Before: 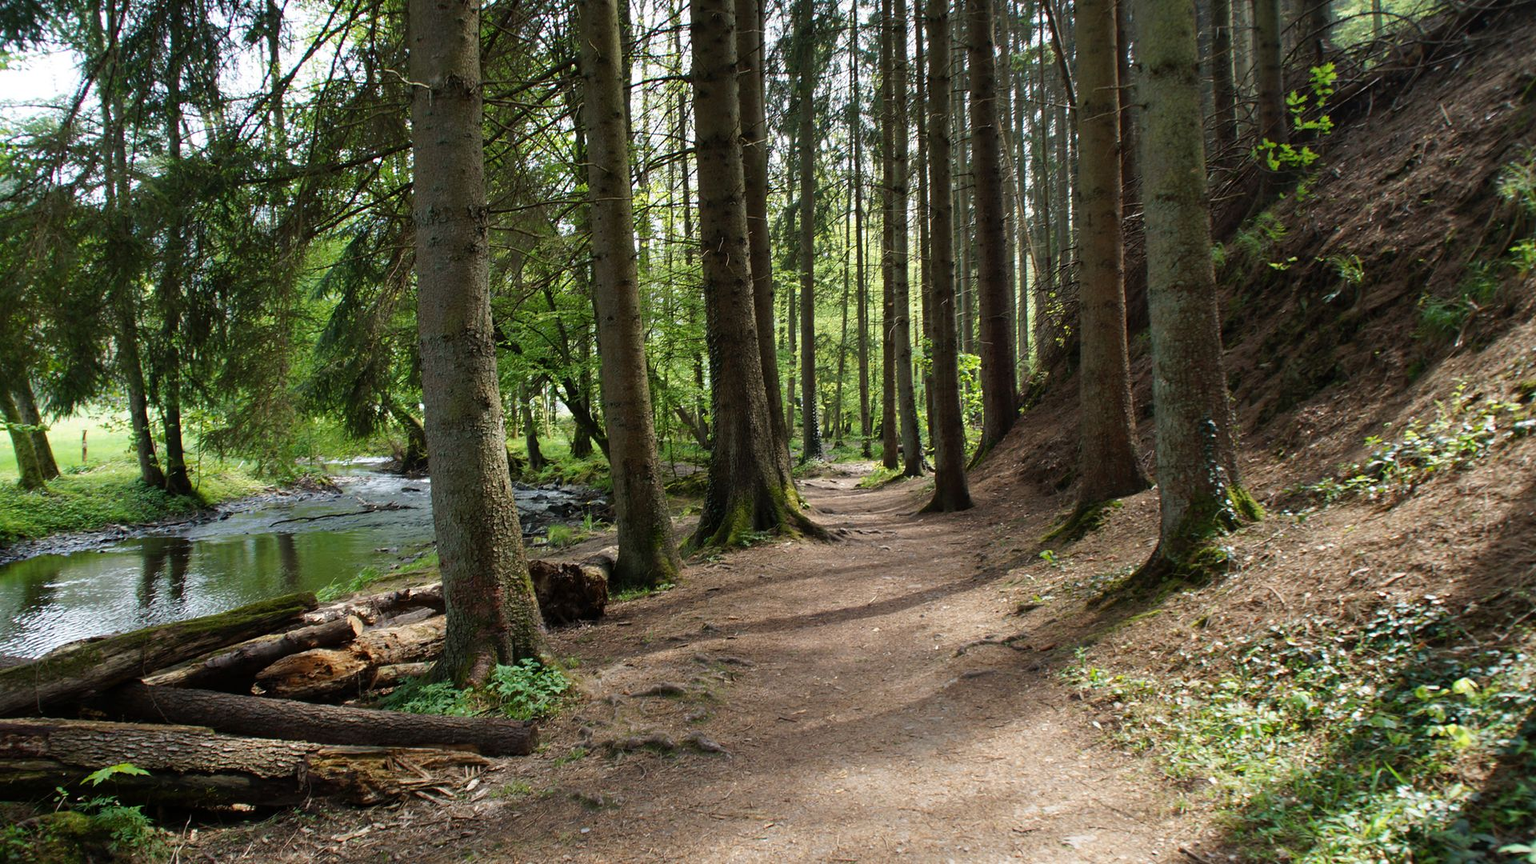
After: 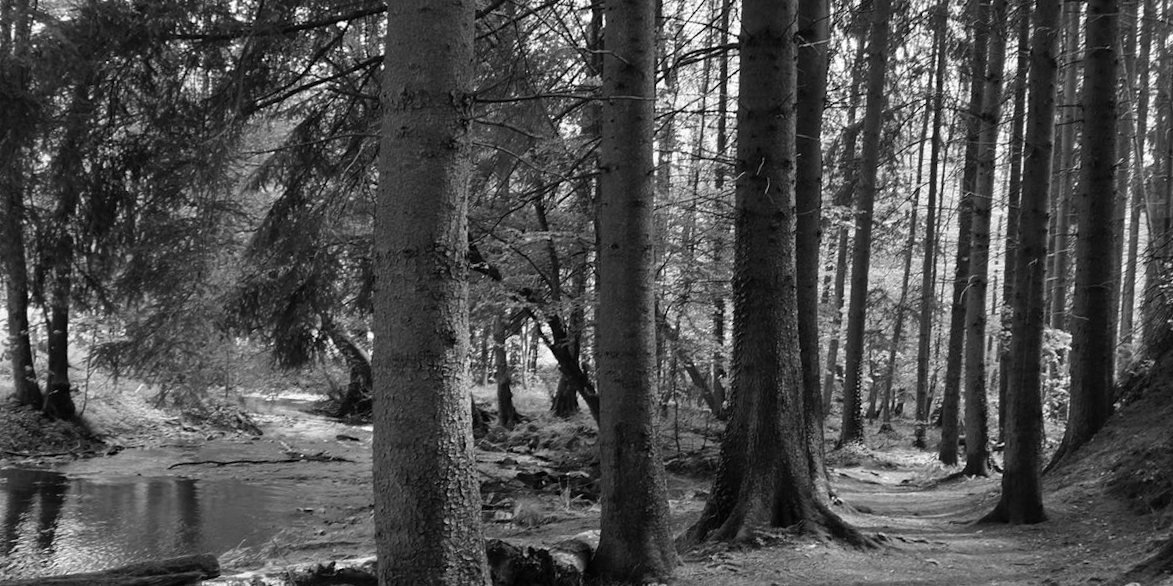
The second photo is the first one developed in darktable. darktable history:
monochrome: on, module defaults
crop and rotate: angle -4.99°, left 2.122%, top 6.945%, right 27.566%, bottom 30.519%
color balance rgb: perceptual saturation grading › global saturation 8.89%, saturation formula JzAzBz (2021)
